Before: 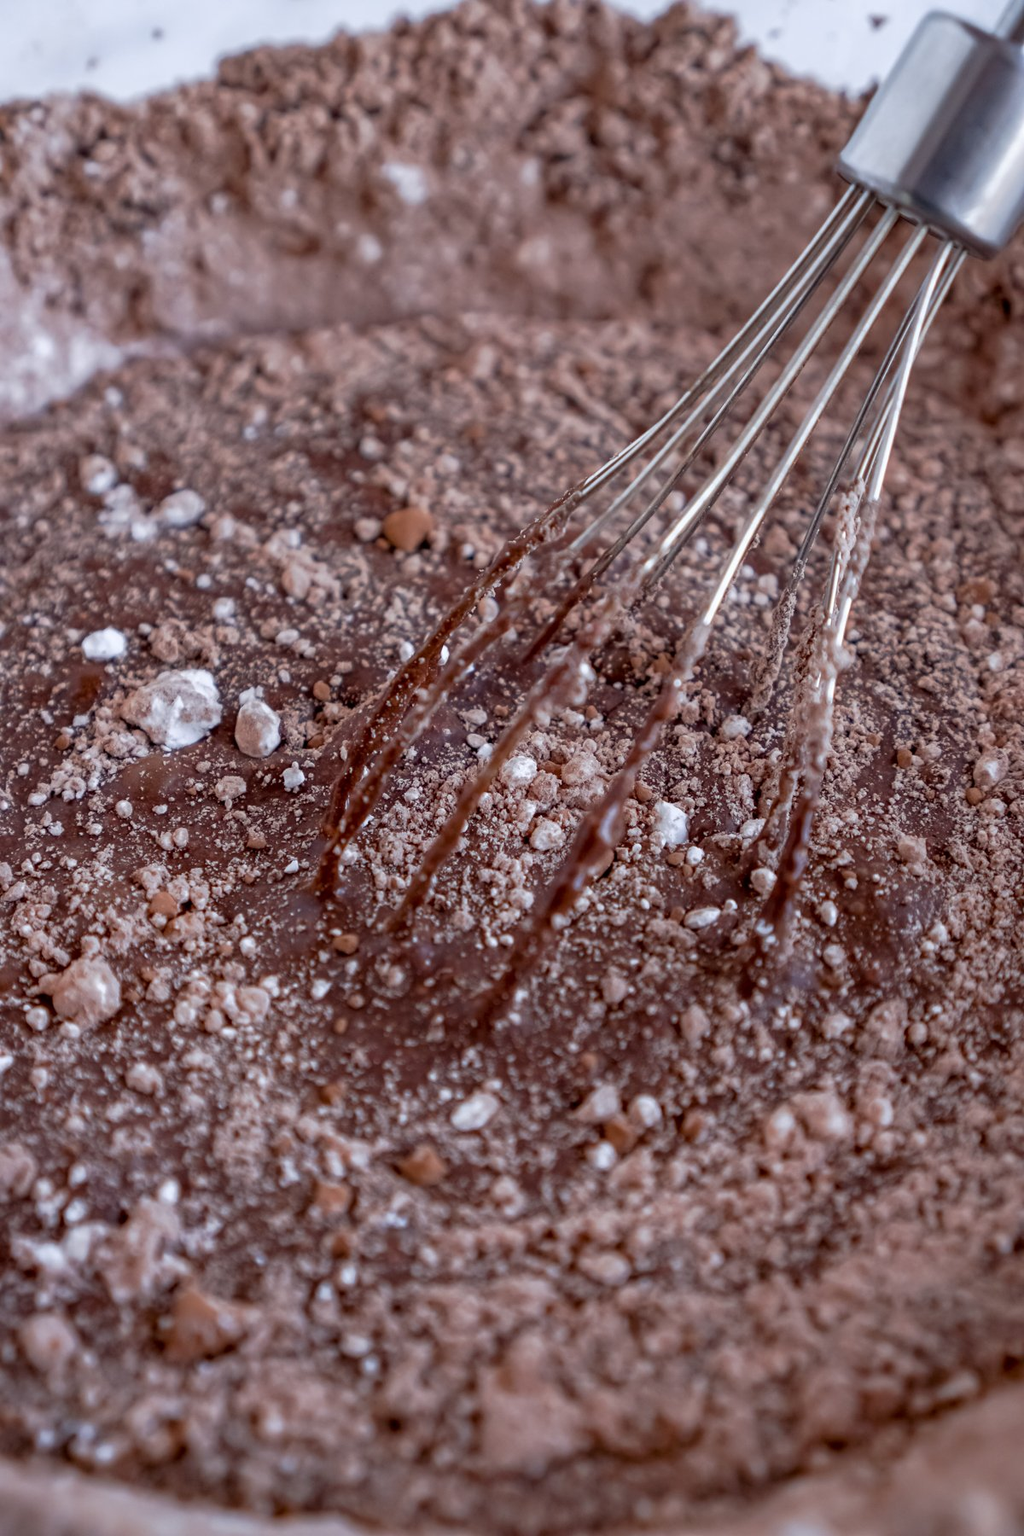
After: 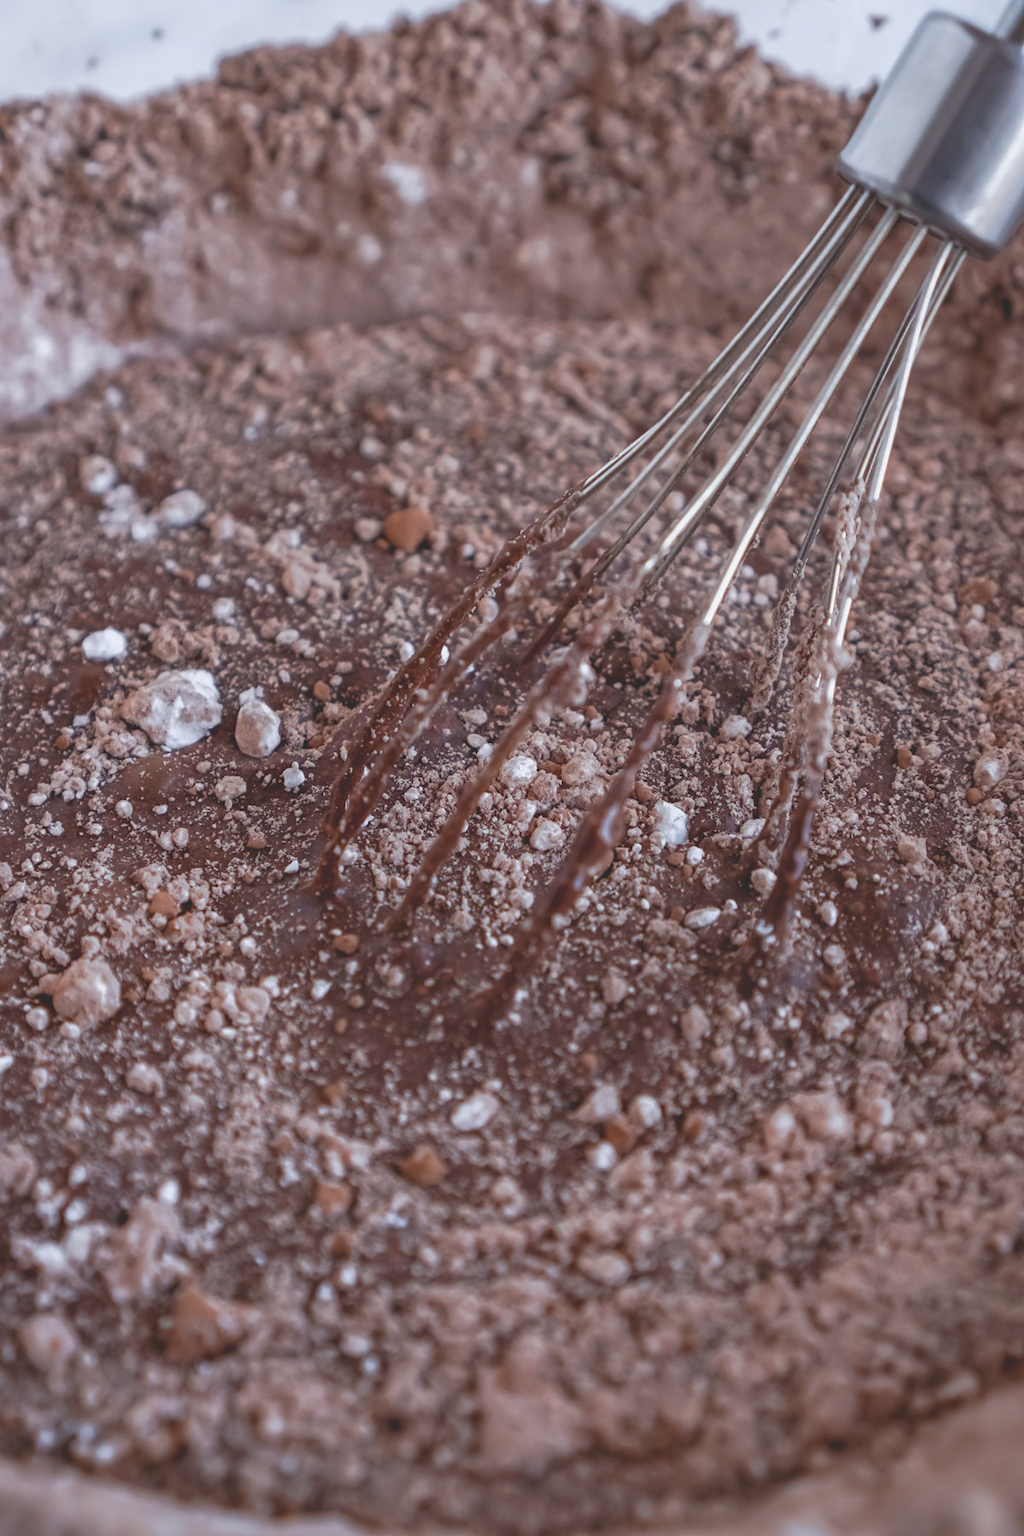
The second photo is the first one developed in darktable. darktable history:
exposure: black level correction -0.026, exposure -0.117 EV, compensate highlight preservation false
